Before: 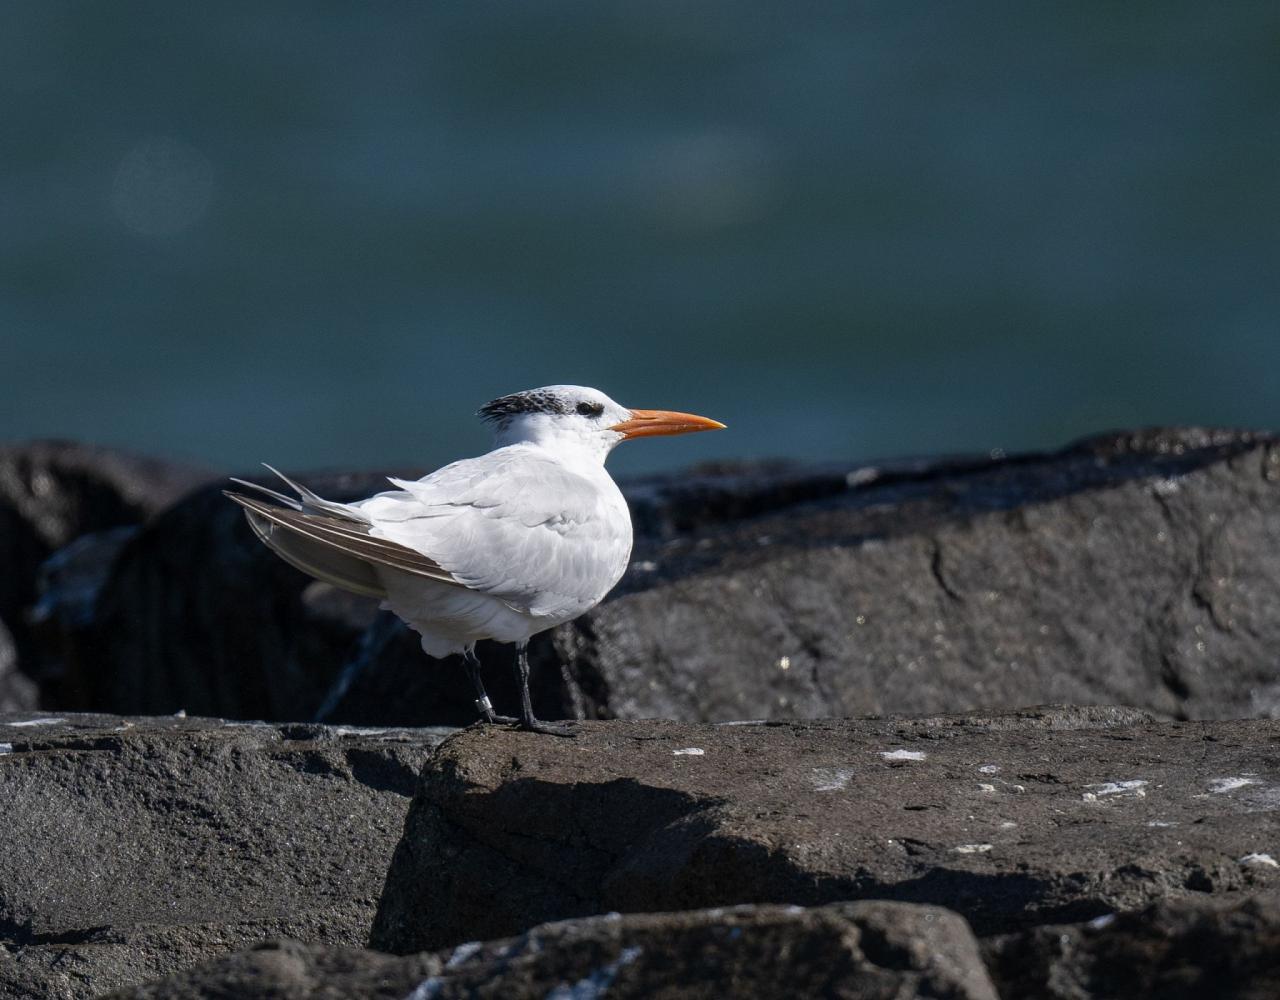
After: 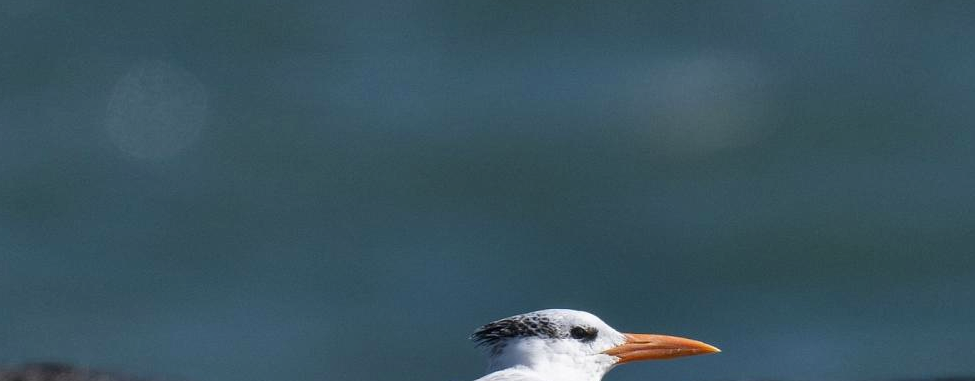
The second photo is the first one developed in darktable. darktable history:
crop: left 0.515%, top 7.637%, right 23.277%, bottom 54.197%
shadows and highlights: shadows 52.98, soften with gaussian
tone curve: preserve colors none
